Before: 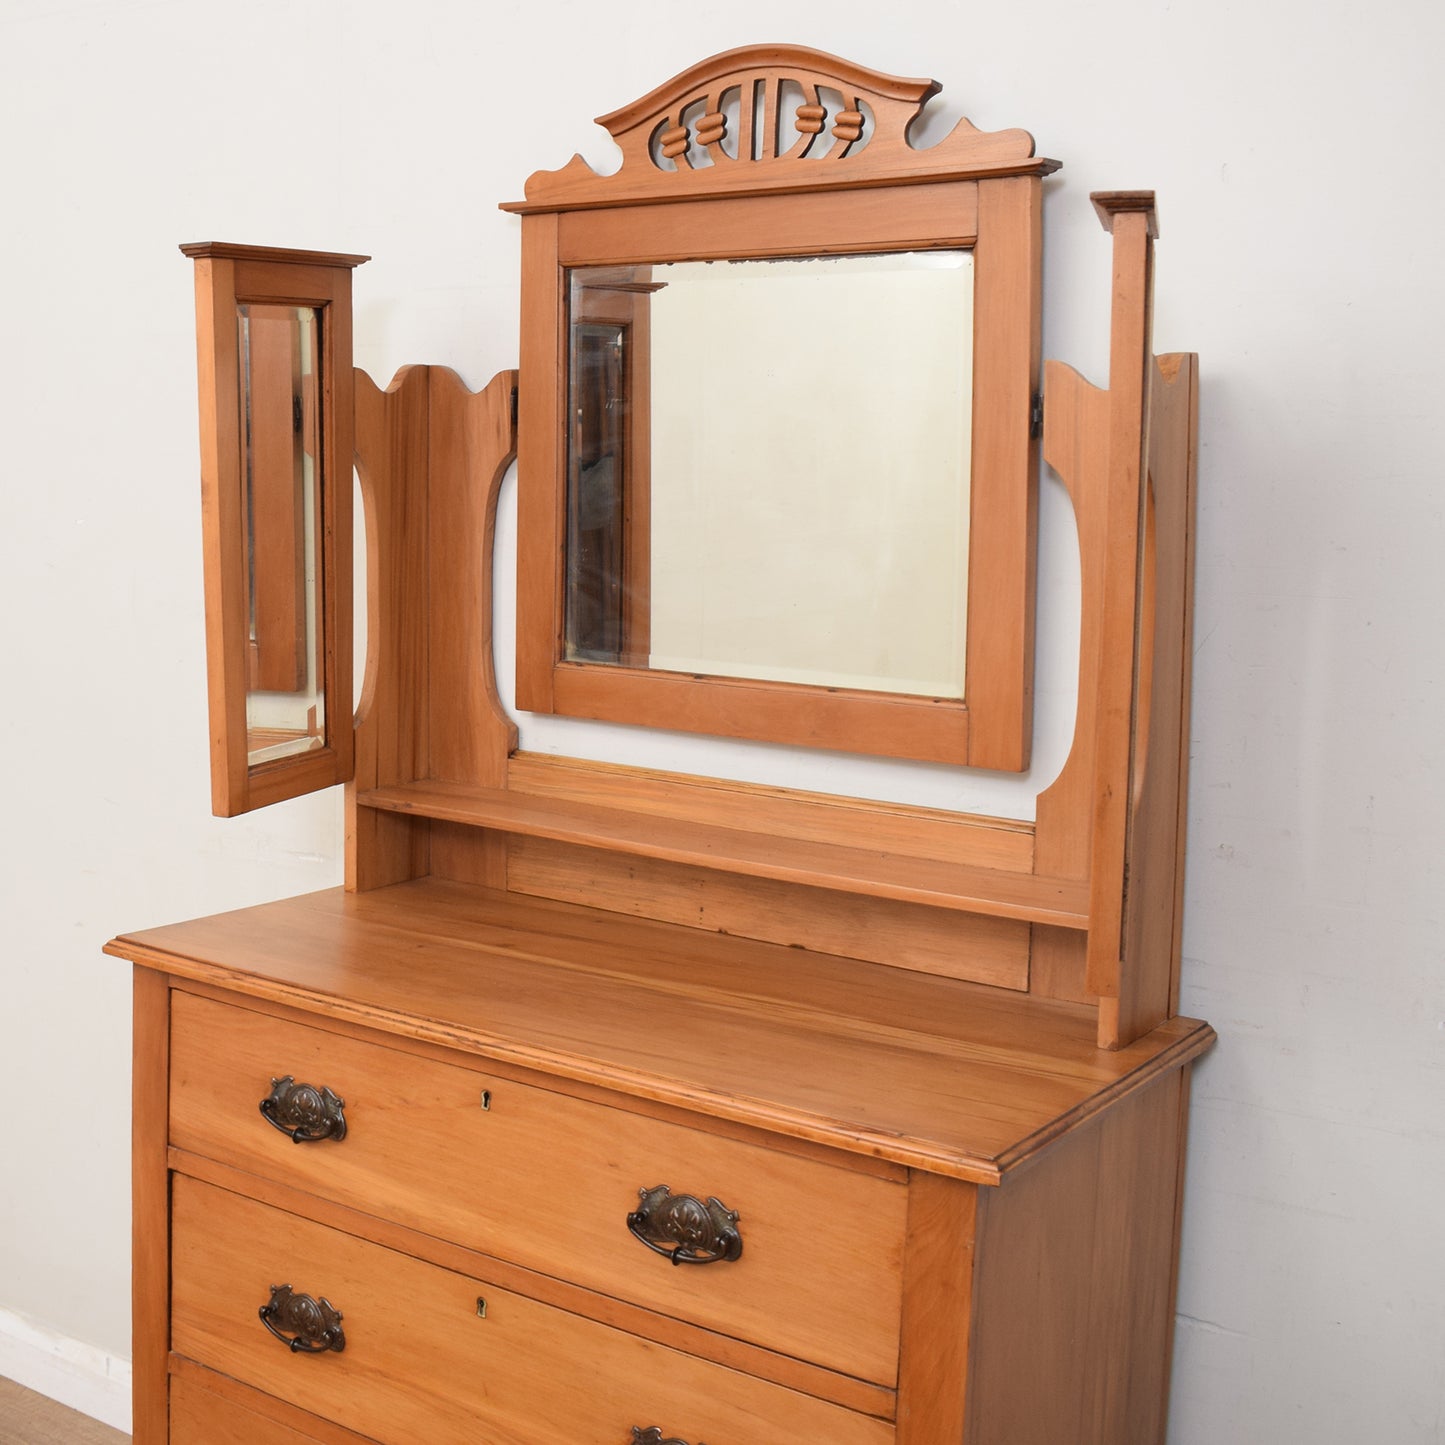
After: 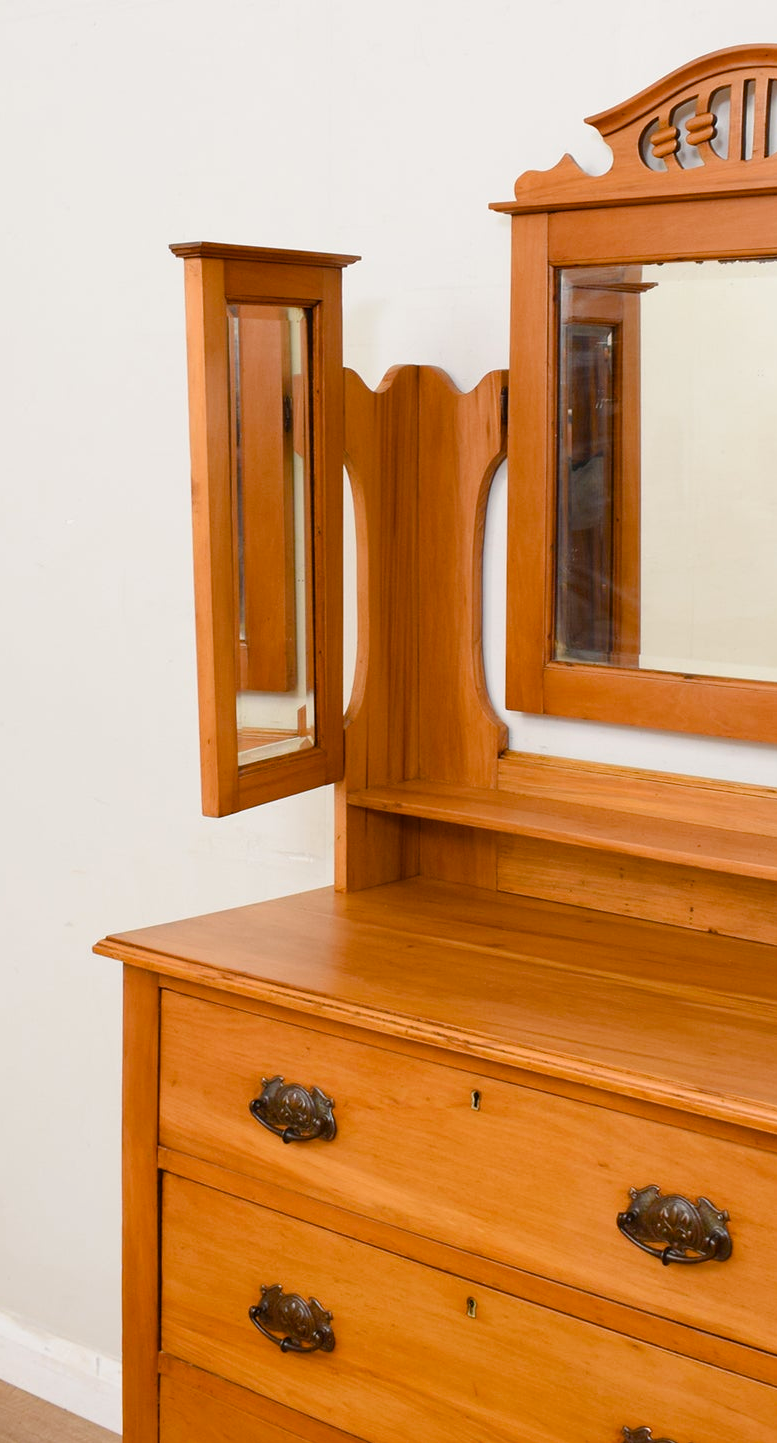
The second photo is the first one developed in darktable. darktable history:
color balance rgb: linear chroma grading › global chroma 9.032%, perceptual saturation grading › global saturation 20%, perceptual saturation grading › highlights -25.092%, perceptual saturation grading › shadows 49.495%
crop: left 0.752%, right 45.457%, bottom 0.091%
